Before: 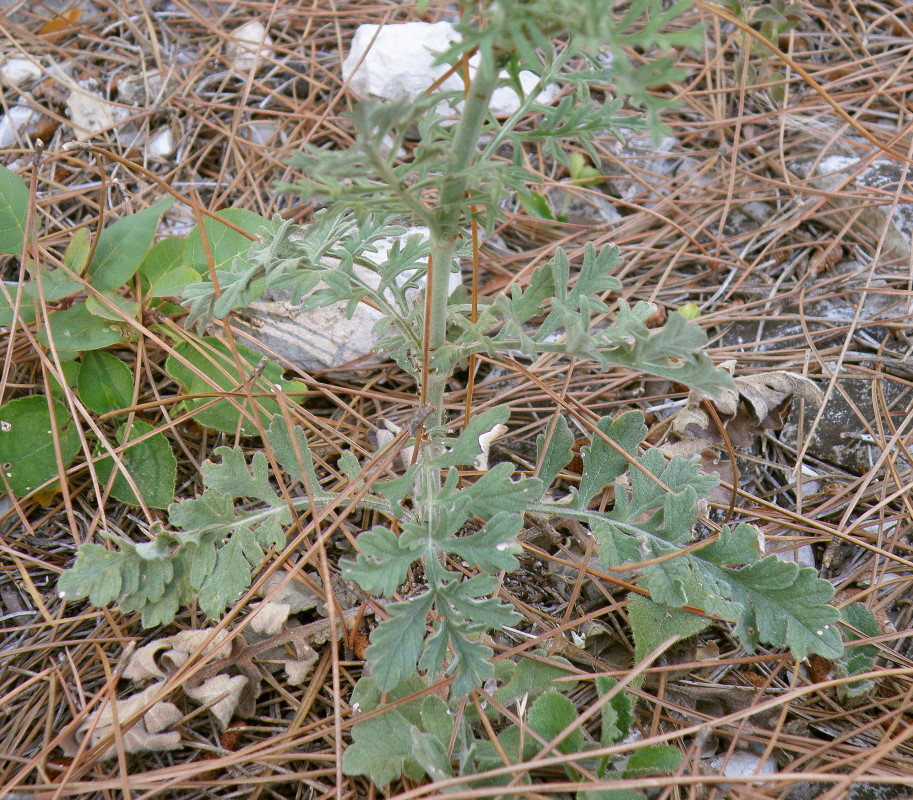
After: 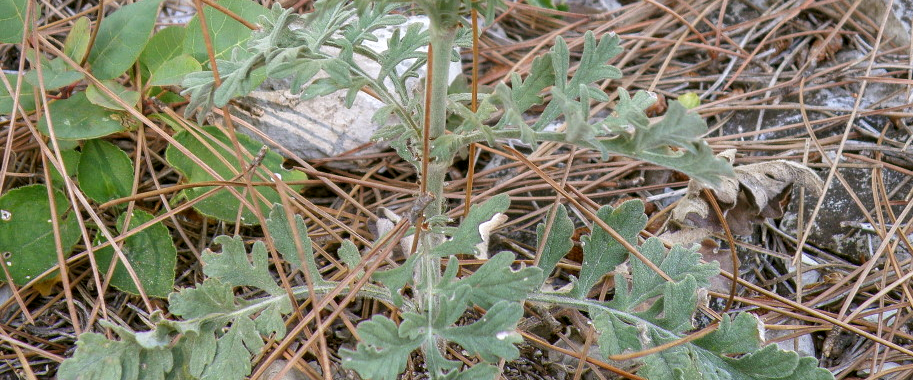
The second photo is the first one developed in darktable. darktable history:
crop and rotate: top 26.537%, bottom 25.914%
local contrast: on, module defaults
